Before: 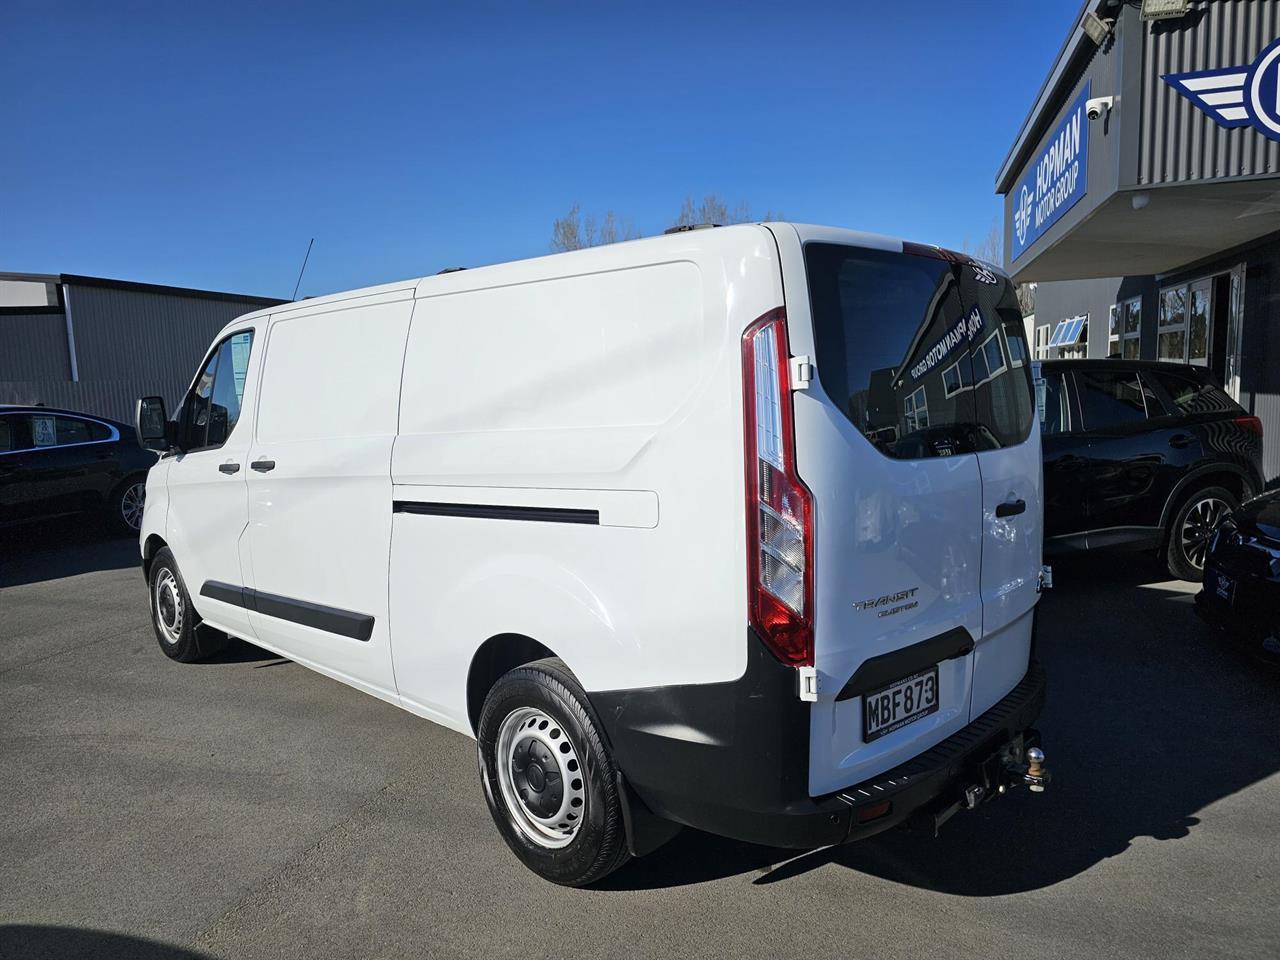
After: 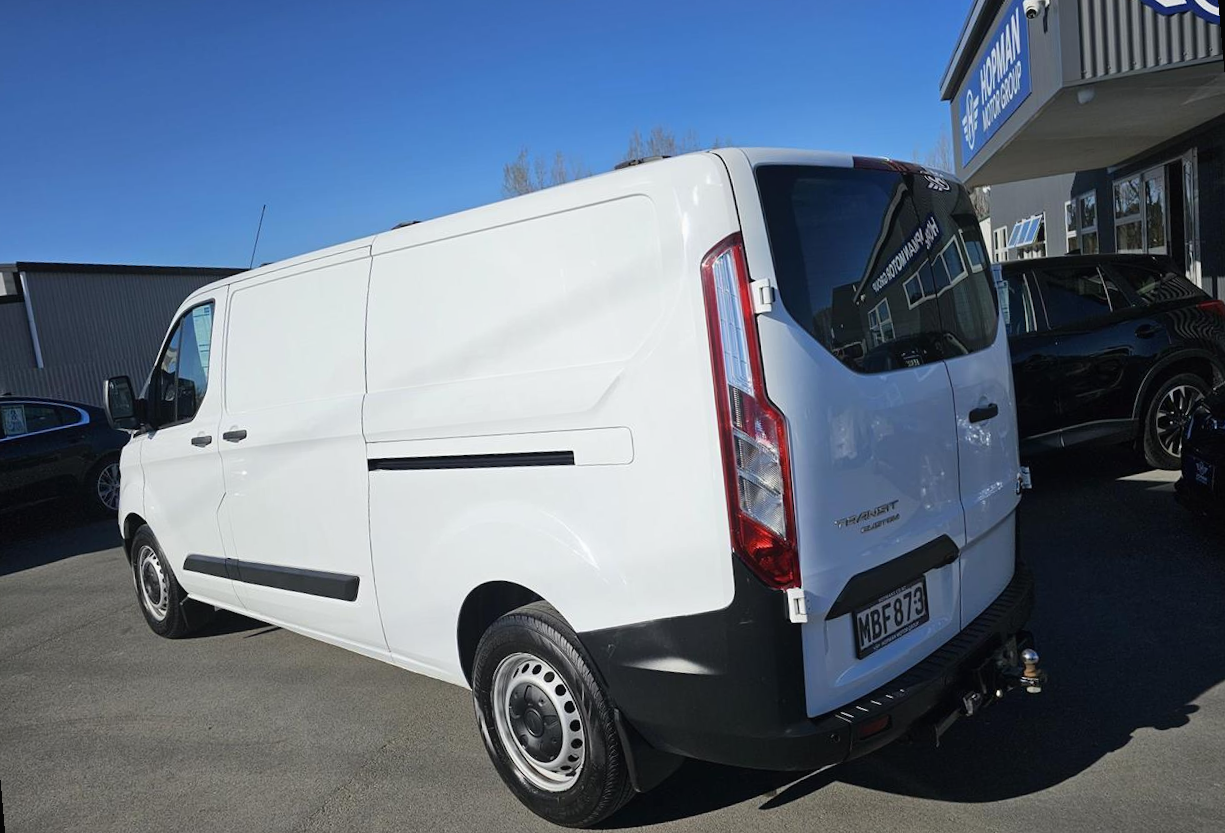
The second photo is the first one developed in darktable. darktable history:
contrast equalizer: octaves 7, y [[0.6 ×6], [0.55 ×6], [0 ×6], [0 ×6], [0 ×6]], mix -0.2
rotate and perspective: rotation -5°, crop left 0.05, crop right 0.952, crop top 0.11, crop bottom 0.89
